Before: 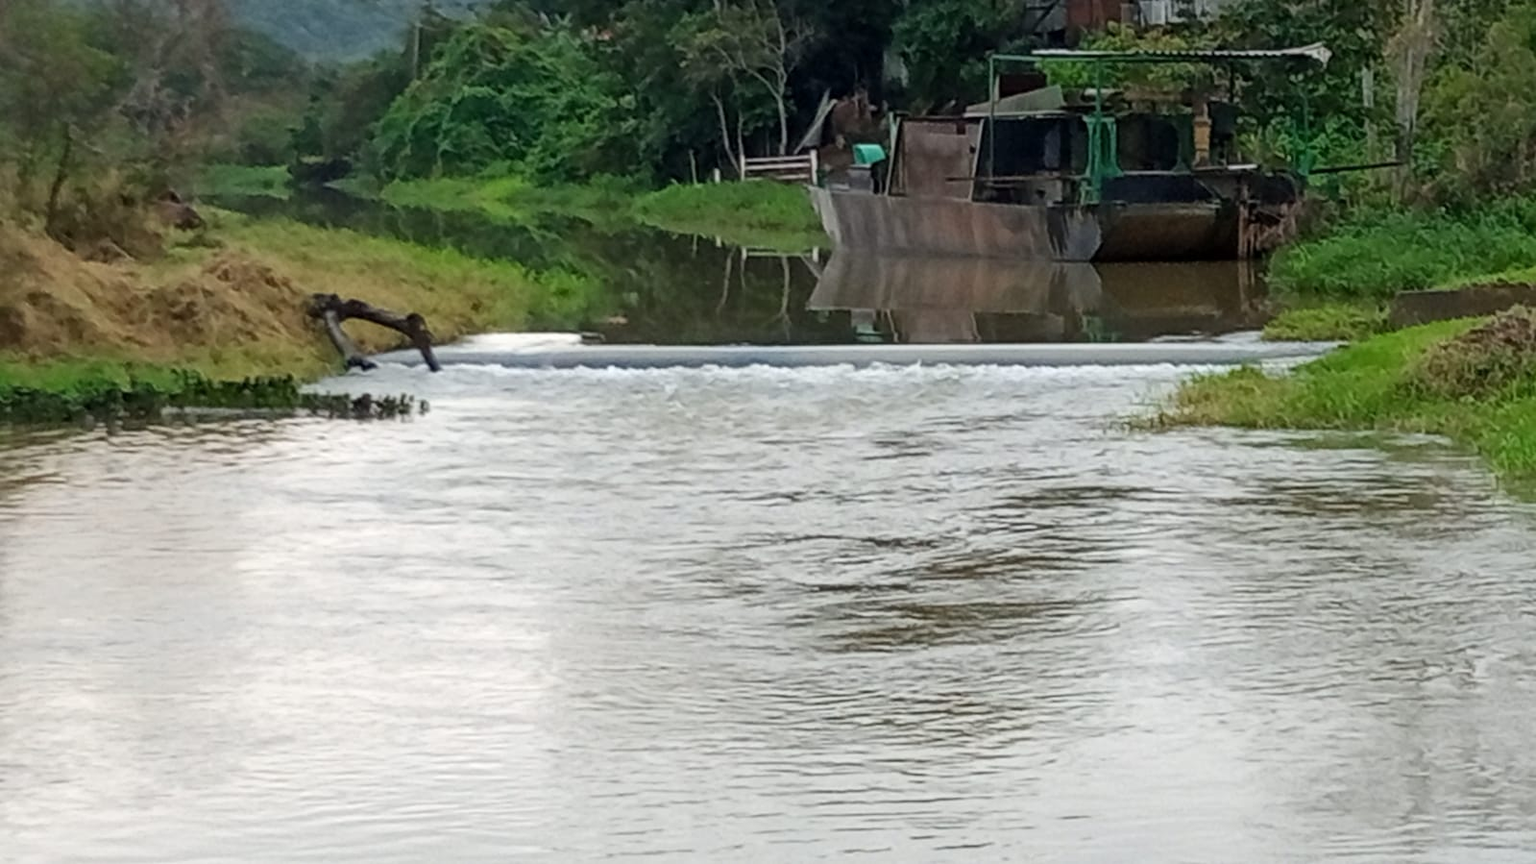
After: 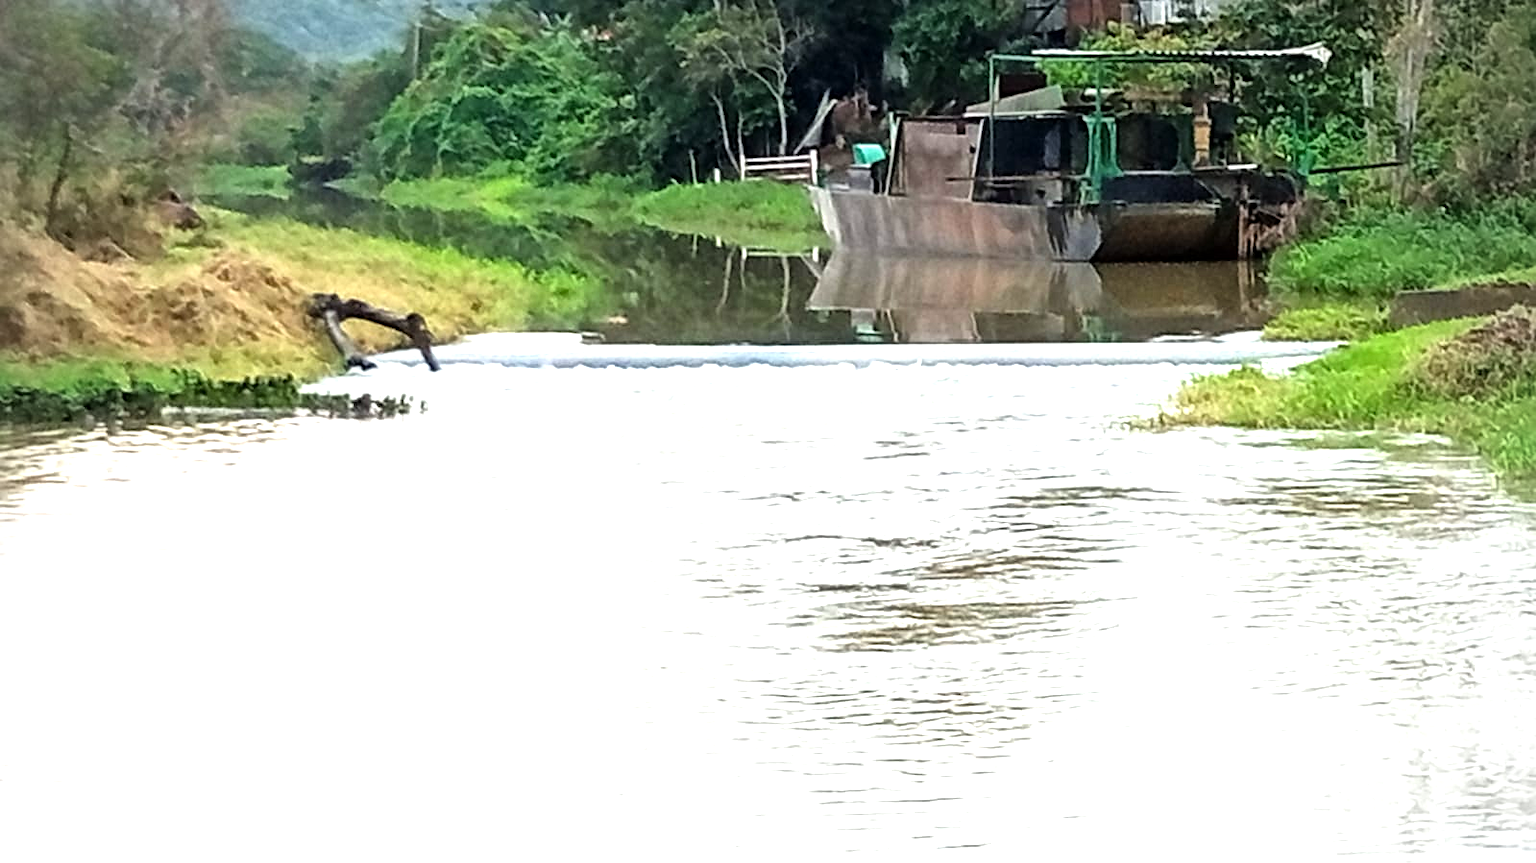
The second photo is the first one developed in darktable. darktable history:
exposure: exposure 0.945 EV, compensate exposure bias true, compensate highlight preservation false
tone equalizer: -8 EV -0.783 EV, -7 EV -0.704 EV, -6 EV -0.584 EV, -5 EV -0.41 EV, -3 EV 0.384 EV, -2 EV 0.6 EV, -1 EV 0.677 EV, +0 EV 0.742 EV, smoothing 1
sharpen: amount 0.214
vignetting: on, module defaults
